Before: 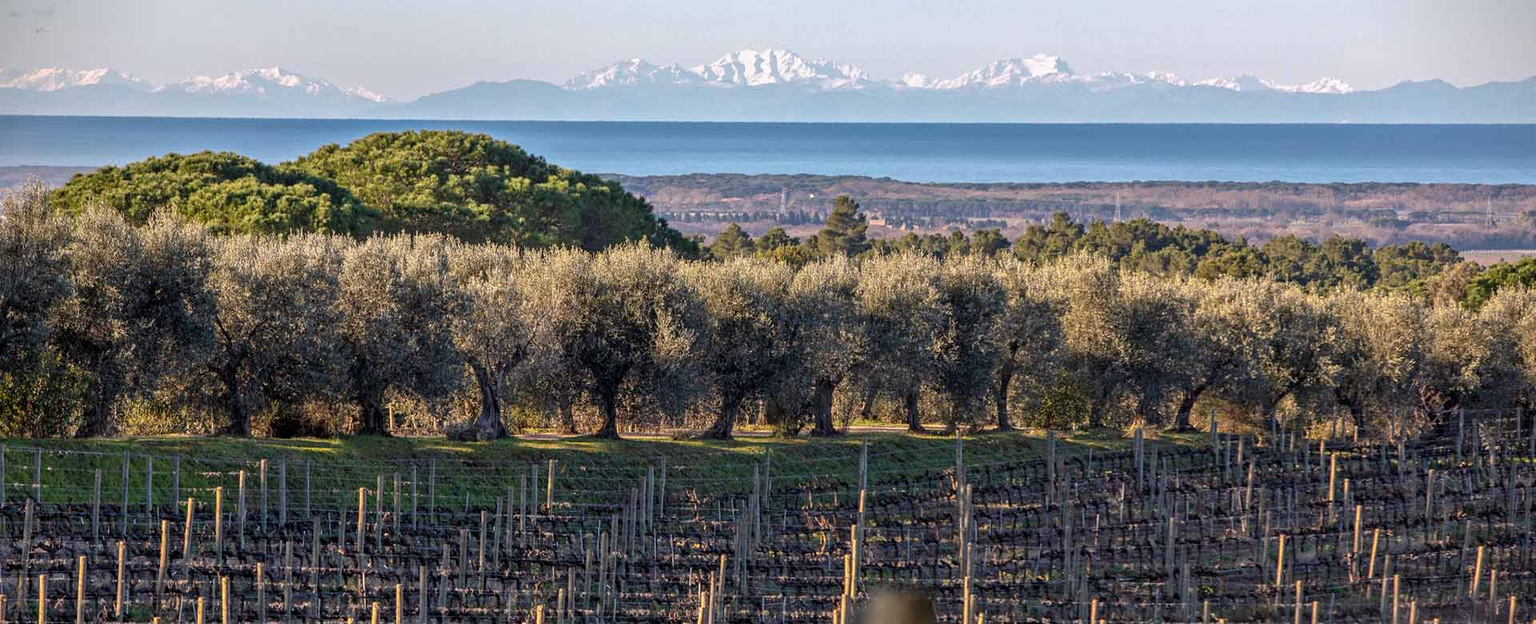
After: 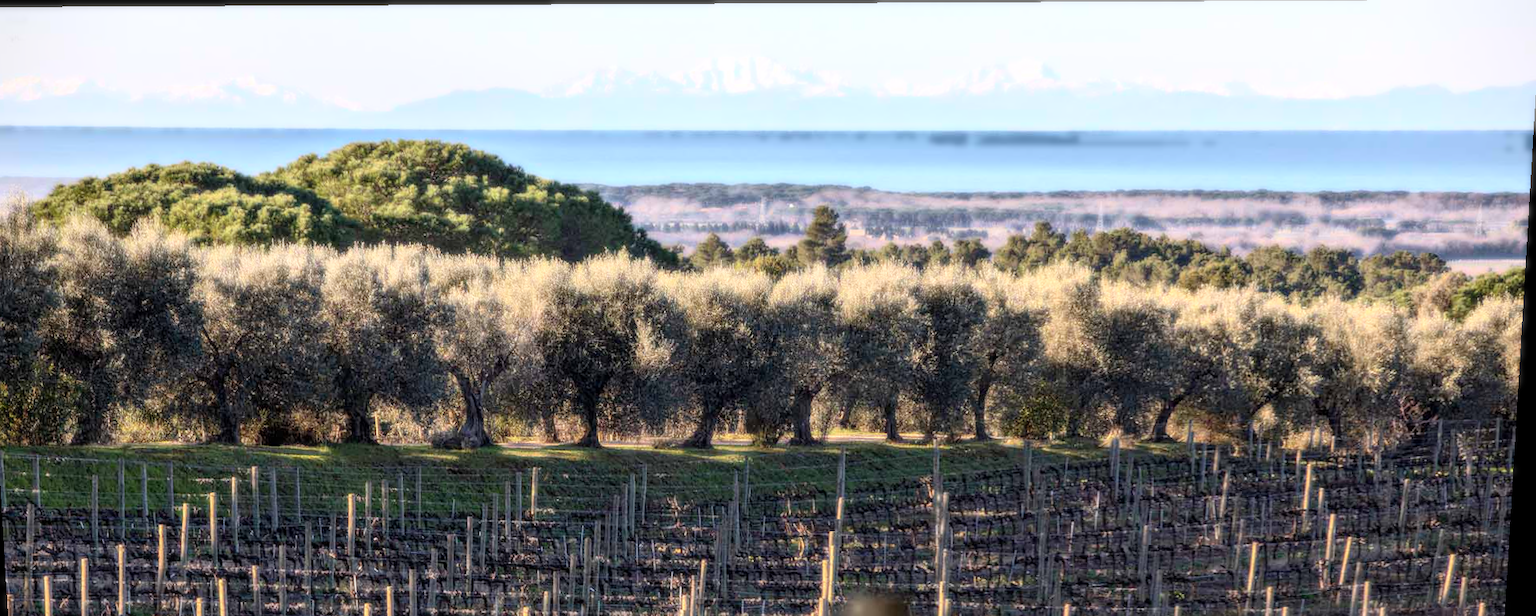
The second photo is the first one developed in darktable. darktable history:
bloom: size 0%, threshold 54.82%, strength 8.31%
rotate and perspective: lens shift (vertical) 0.048, lens shift (horizontal) -0.024, automatic cropping off
crop: left 1.743%, right 0.268%, bottom 2.011%
